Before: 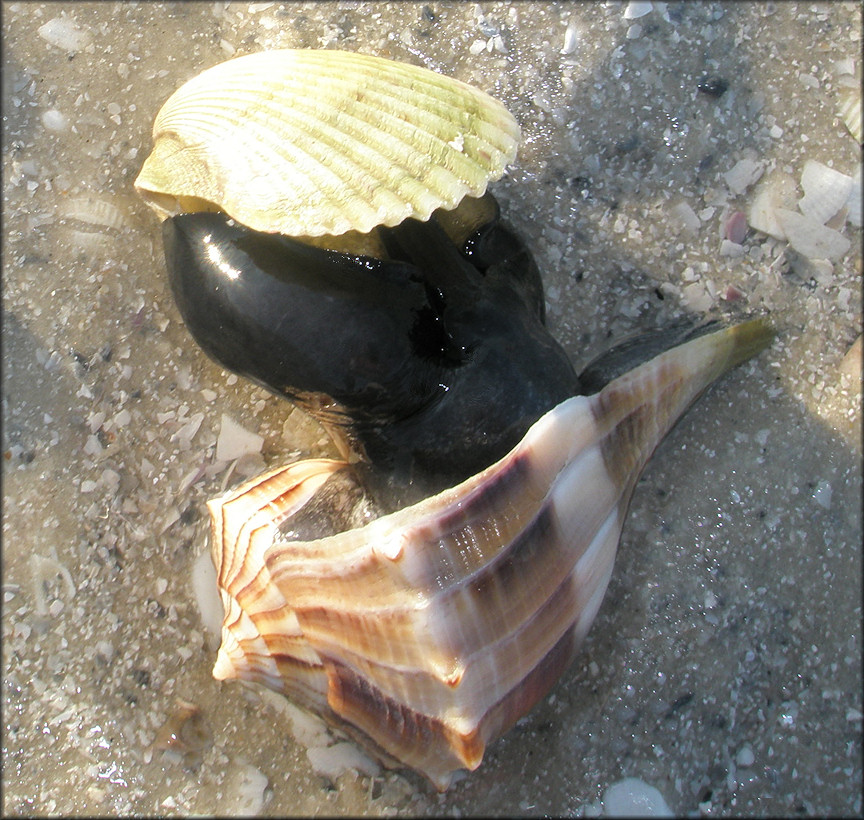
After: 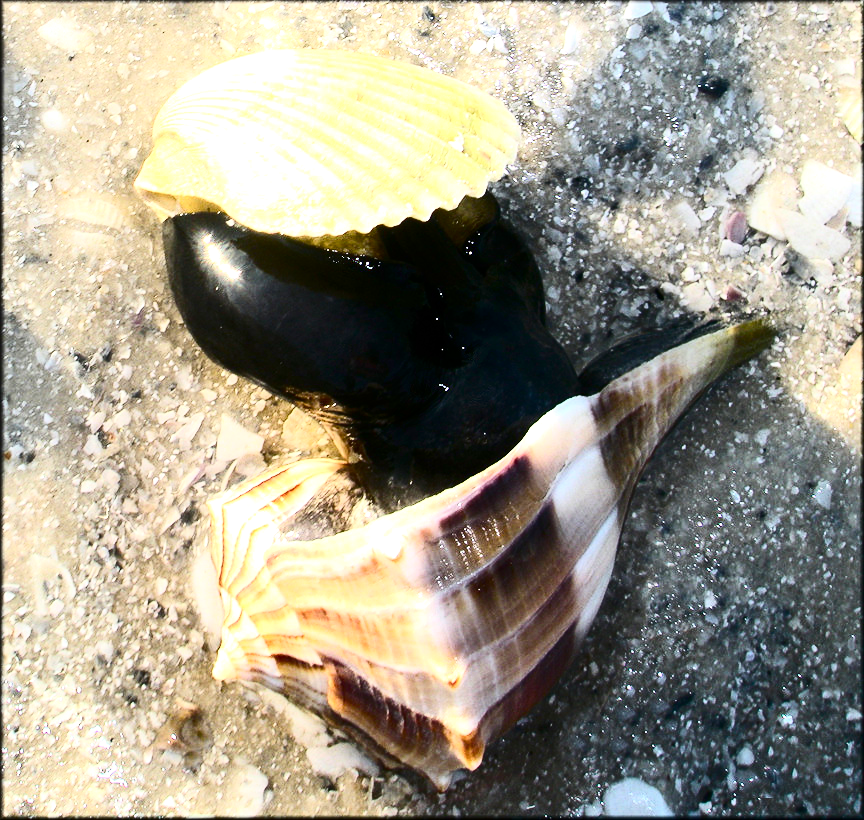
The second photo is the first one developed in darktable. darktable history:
contrast brightness saturation: contrast 0.508, saturation -0.102
color balance rgb: perceptual saturation grading › global saturation 20%, perceptual saturation grading › highlights -24.775%, perceptual saturation grading › shadows 25.966%, perceptual brilliance grading › global brilliance 12.75%, global vibrance 30.327%, contrast 10.01%
